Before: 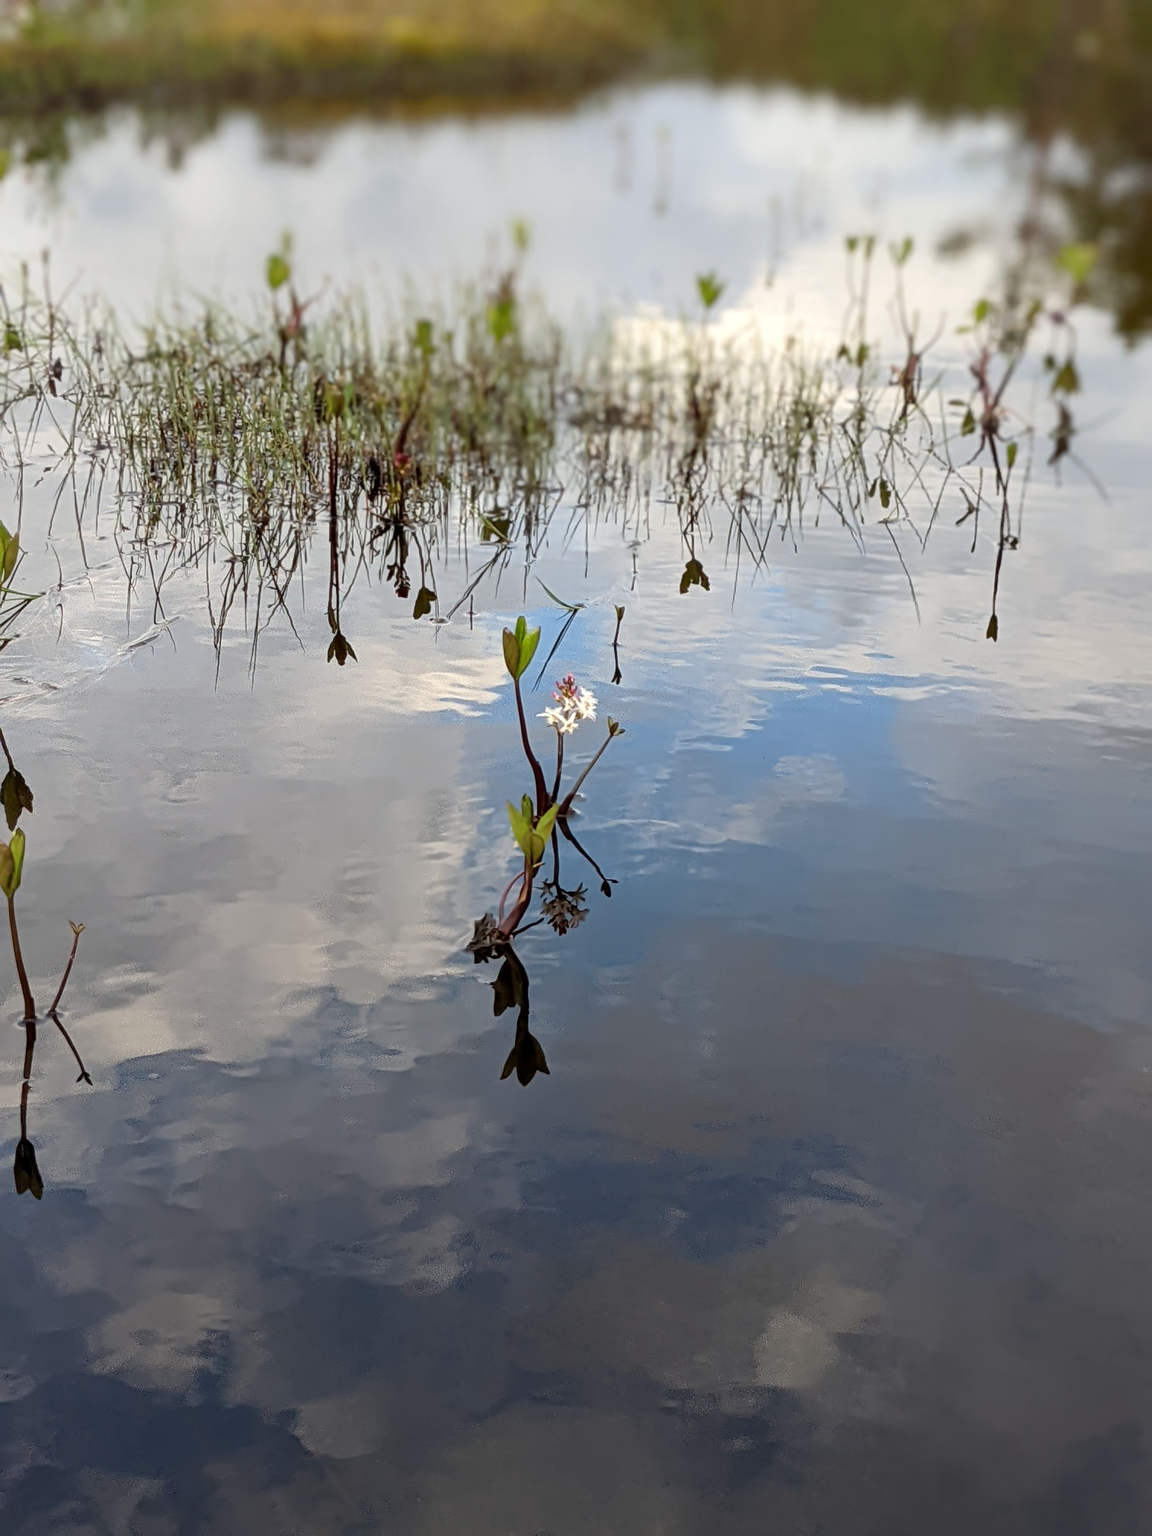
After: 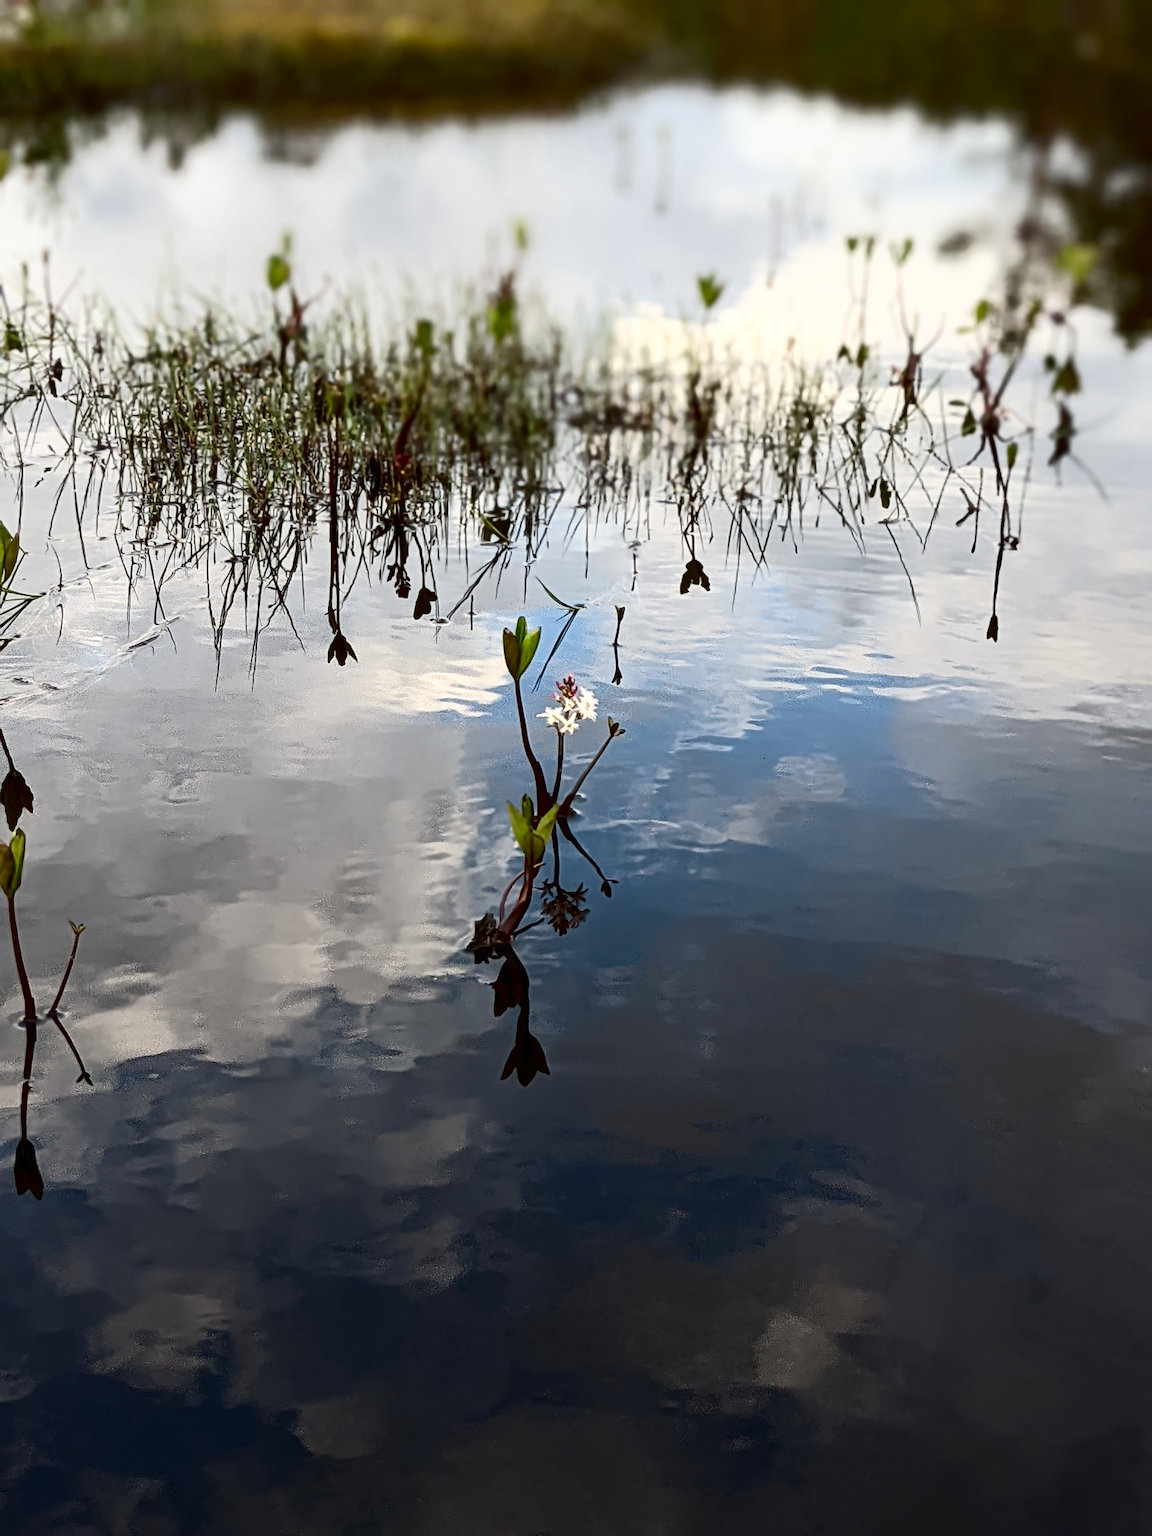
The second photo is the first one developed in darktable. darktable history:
tone curve: curves: ch0 [(0, 0) (0.003, 0.007) (0.011, 0.009) (0.025, 0.01) (0.044, 0.012) (0.069, 0.013) (0.1, 0.014) (0.136, 0.021) (0.177, 0.038) (0.224, 0.06) (0.277, 0.099) (0.335, 0.16) (0.399, 0.227) (0.468, 0.329) (0.543, 0.45) (0.623, 0.594) (0.709, 0.756) (0.801, 0.868) (0.898, 0.971) (1, 1)], color space Lab, independent channels, preserve colors none
exposure: compensate highlight preservation false
